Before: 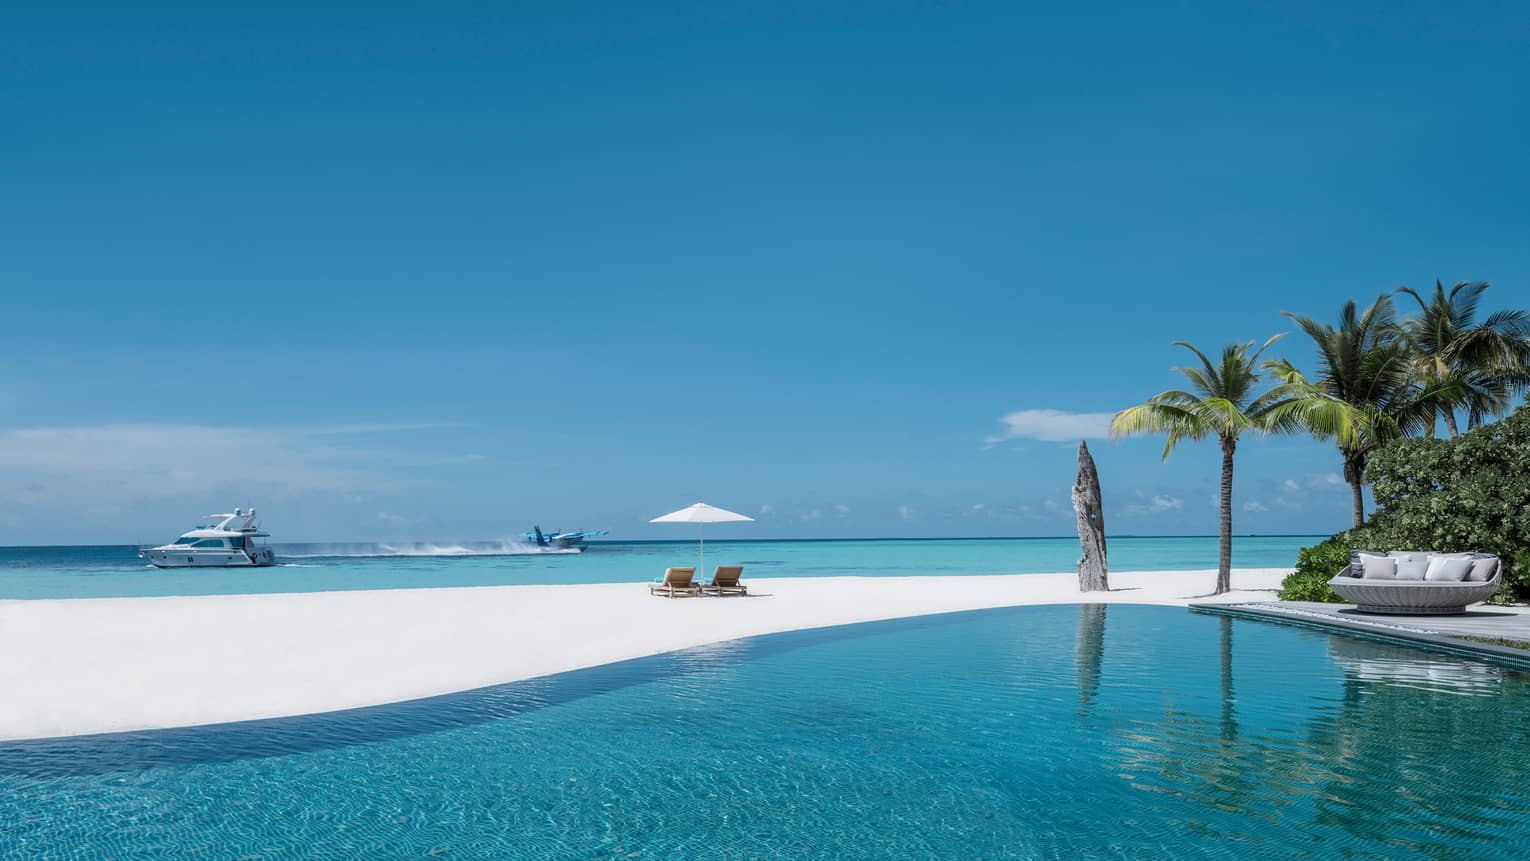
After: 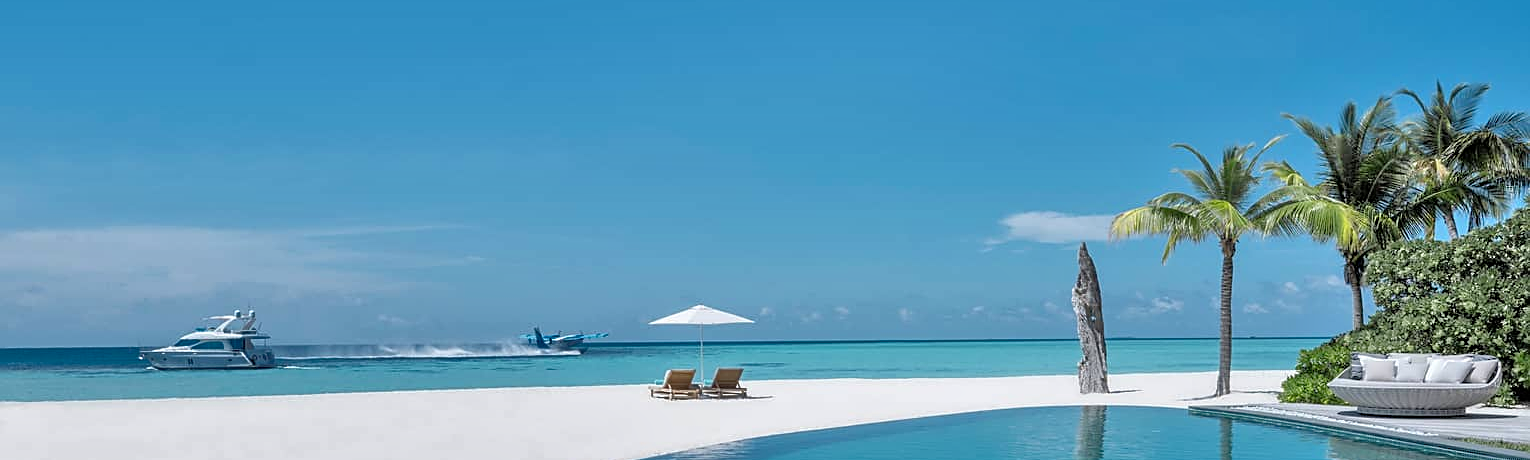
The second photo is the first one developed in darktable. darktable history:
shadows and highlights: soften with gaussian
sharpen: on, module defaults
tone equalizer: -7 EV 0.15 EV, -6 EV 0.6 EV, -5 EV 1.15 EV, -4 EV 1.33 EV, -3 EV 1.15 EV, -2 EV 0.6 EV, -1 EV 0.15 EV, mask exposure compensation -0.5 EV
crop and rotate: top 23.043%, bottom 23.437%
